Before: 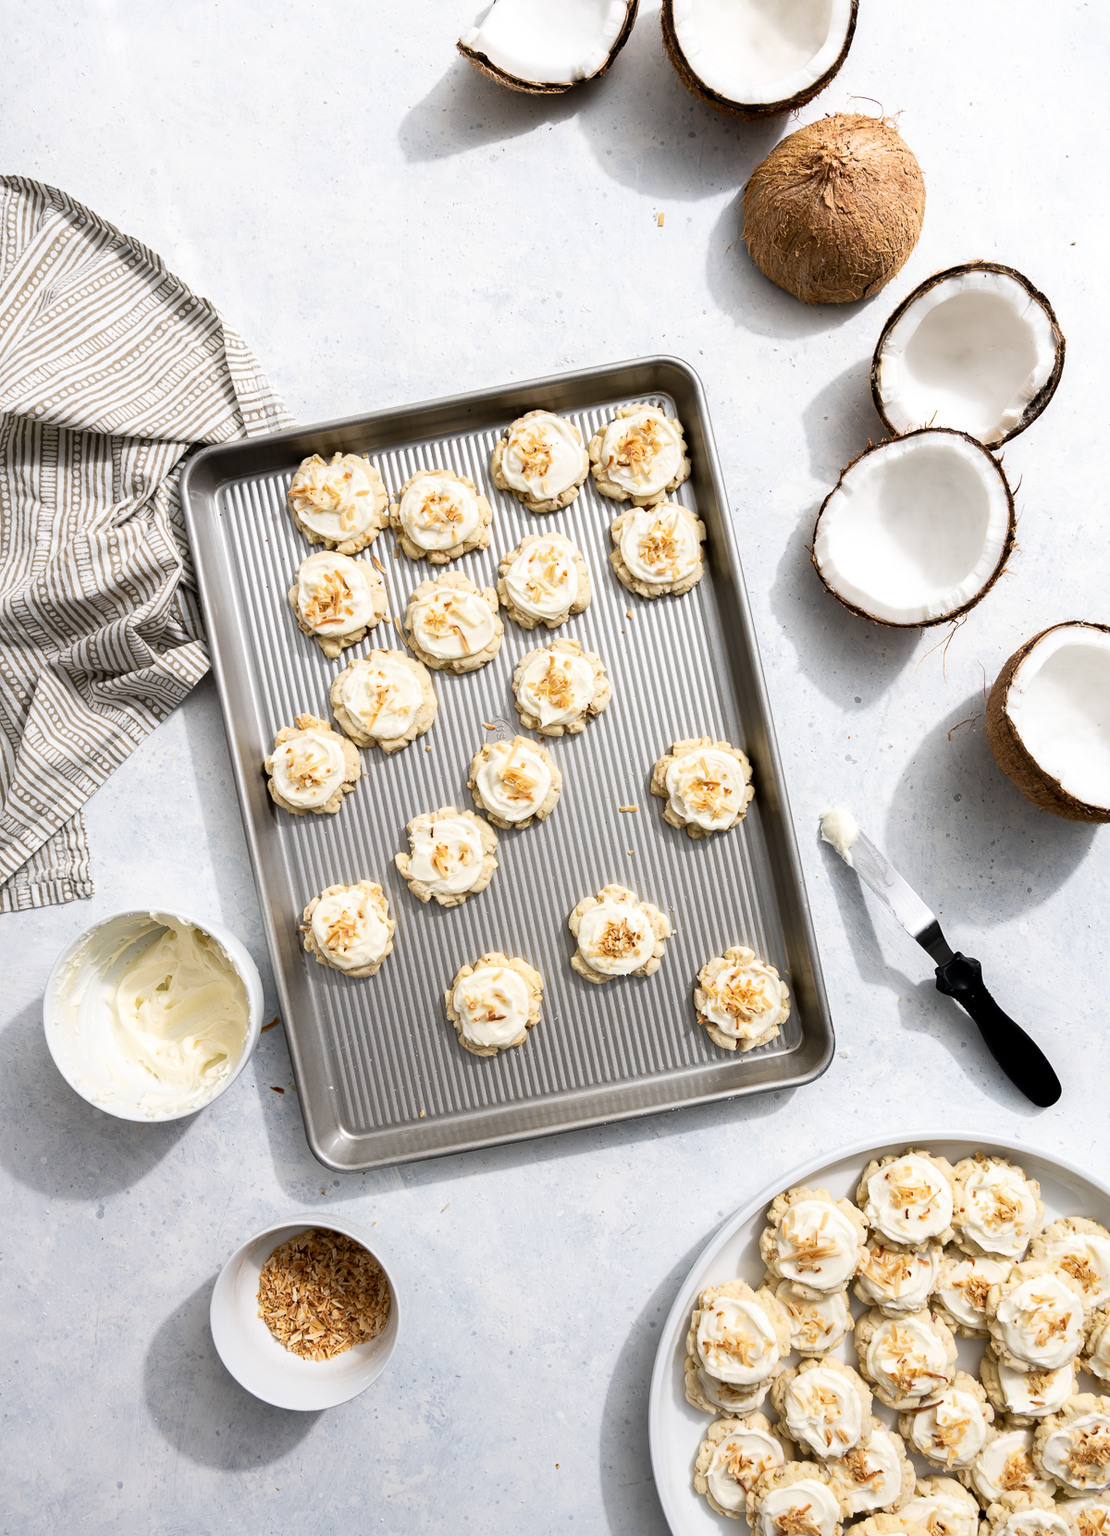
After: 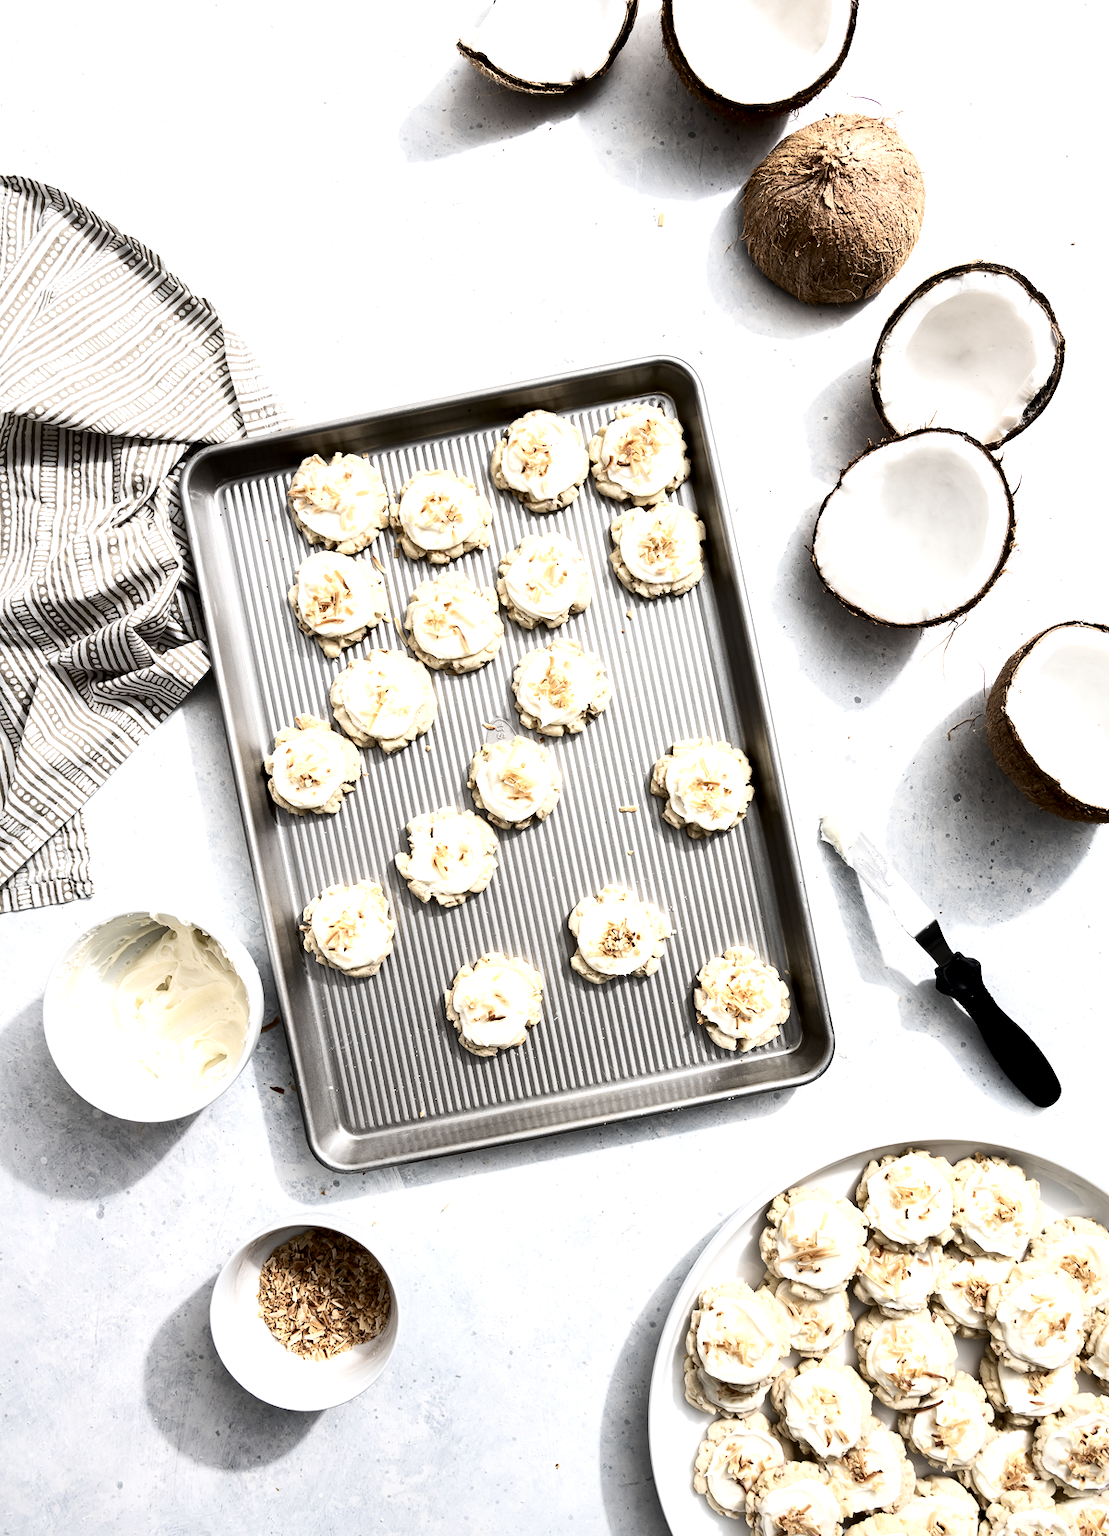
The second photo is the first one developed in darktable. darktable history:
white balance: emerald 1
contrast brightness saturation: contrast 0.25, saturation -0.31
local contrast: mode bilateral grid, contrast 25, coarseness 60, detail 151%, midtone range 0.2
tone equalizer: -8 EV -0.417 EV, -7 EV -0.389 EV, -6 EV -0.333 EV, -5 EV -0.222 EV, -3 EV 0.222 EV, -2 EV 0.333 EV, -1 EV 0.389 EV, +0 EV 0.417 EV, edges refinement/feathering 500, mask exposure compensation -1.57 EV, preserve details no
